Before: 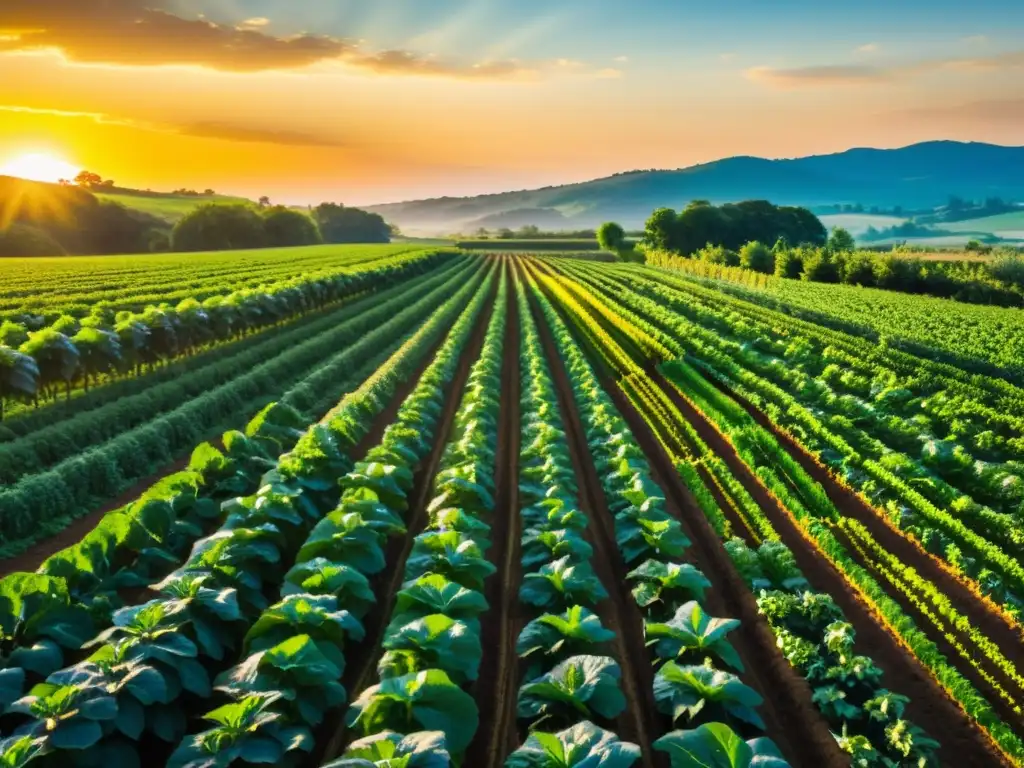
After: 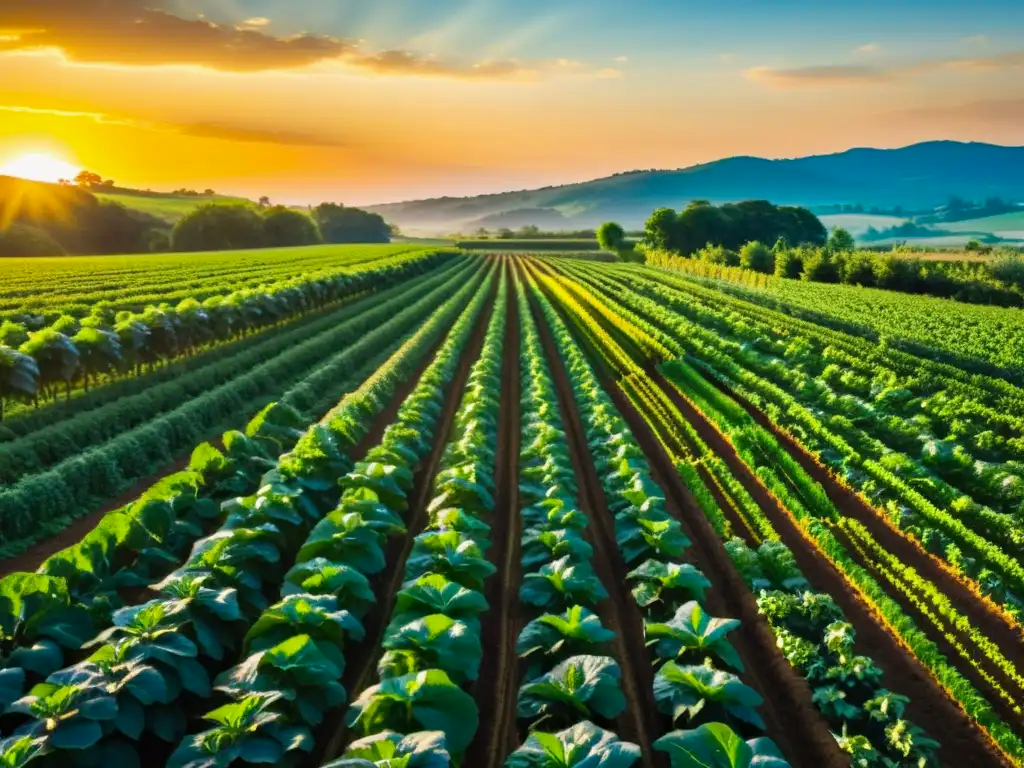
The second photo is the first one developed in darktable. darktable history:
haze removal: compatibility mode true, adaptive false
local contrast: mode bilateral grid, contrast 100, coarseness 99, detail 89%, midtone range 0.2
